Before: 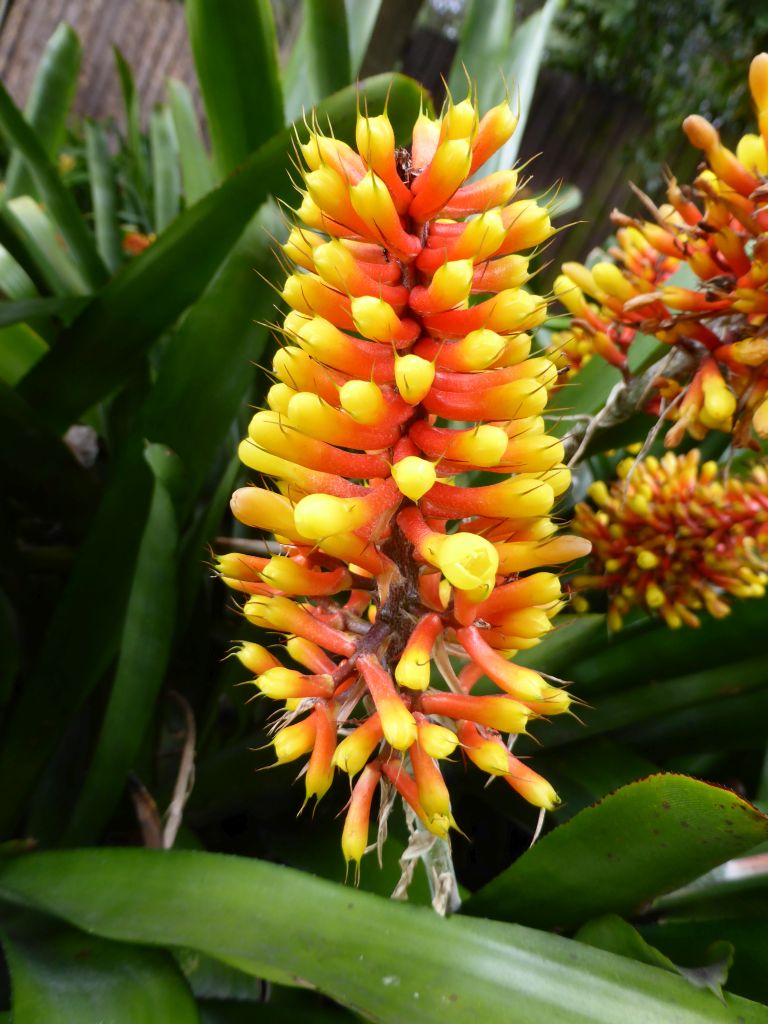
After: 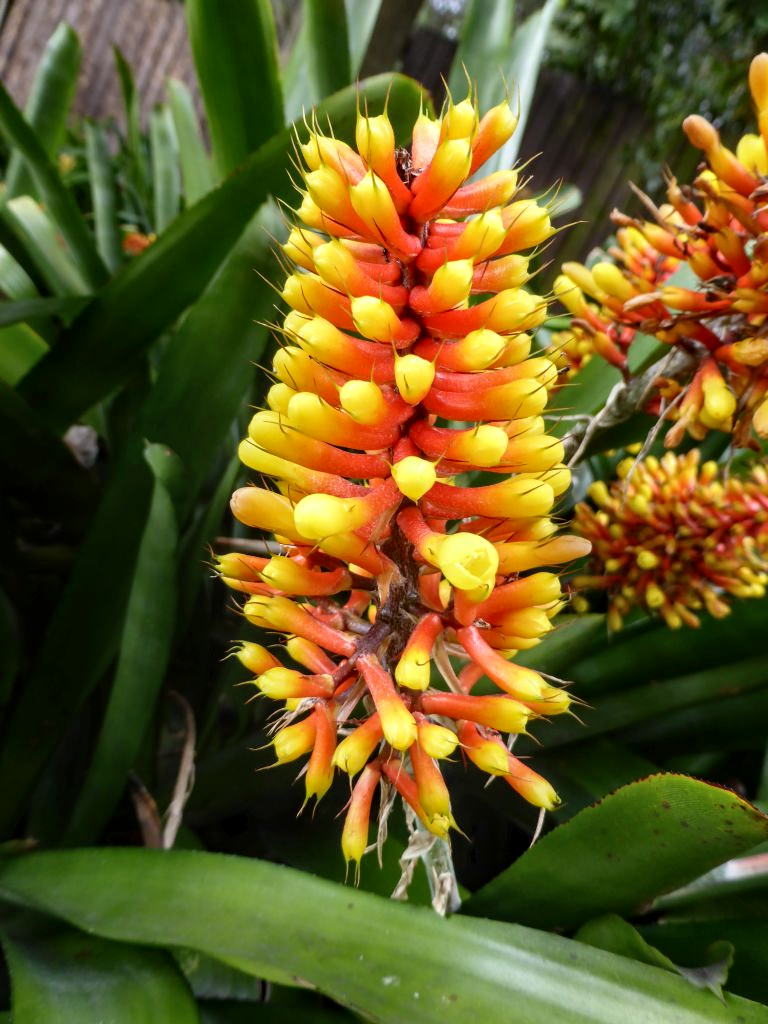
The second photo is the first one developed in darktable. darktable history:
contrast equalizer: octaves 7, y [[0.502, 0.505, 0.512, 0.529, 0.564, 0.588], [0.5 ×6], [0.502, 0.505, 0.512, 0.529, 0.564, 0.588], [0, 0.001, 0.001, 0.004, 0.008, 0.011], [0, 0.001, 0.001, 0.004, 0.008, 0.011]], mix 0.288
local contrast: on, module defaults
